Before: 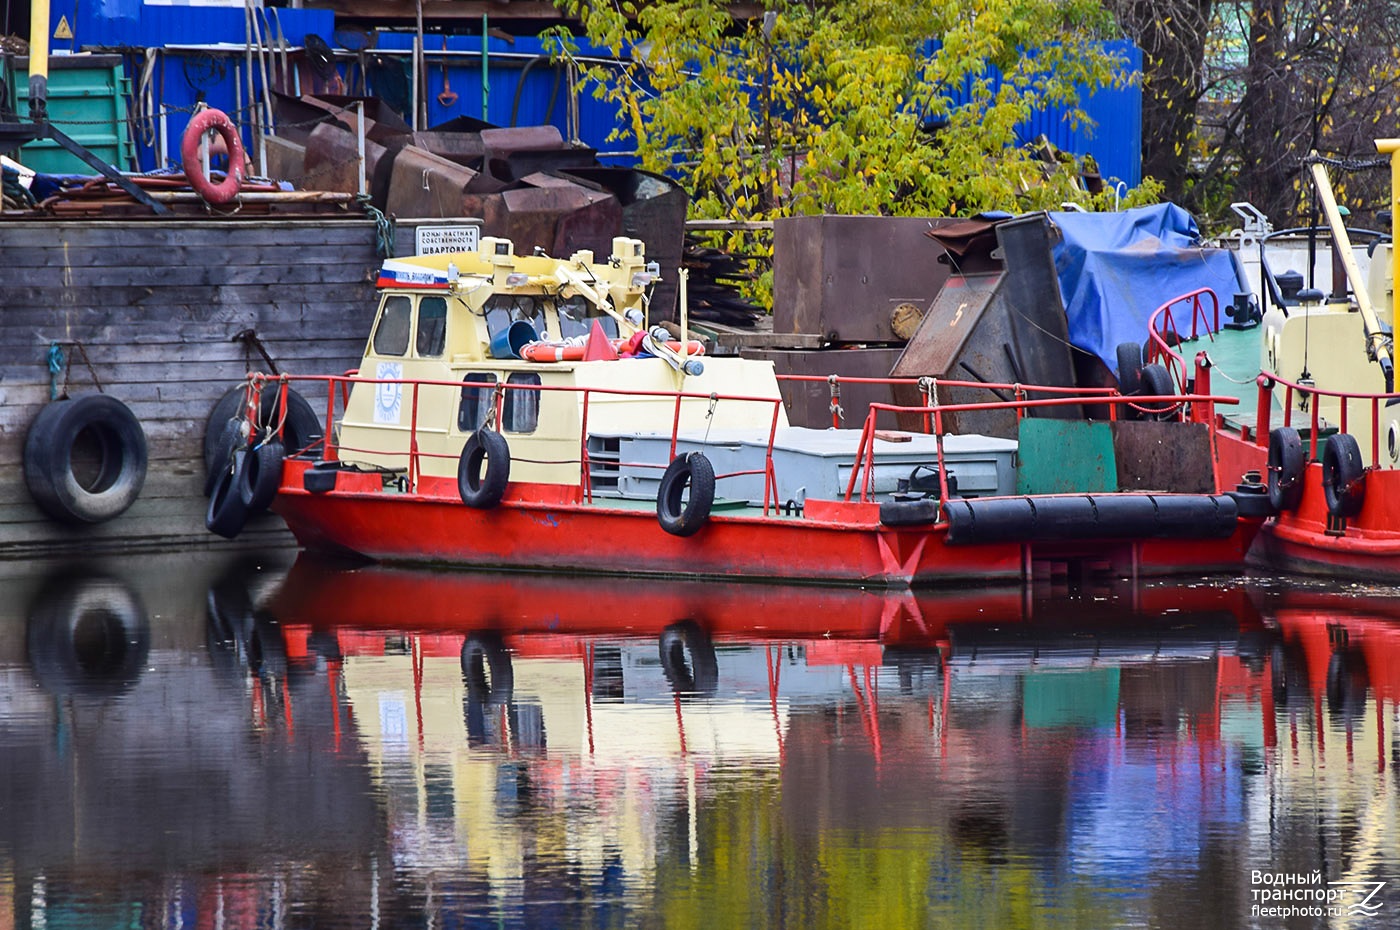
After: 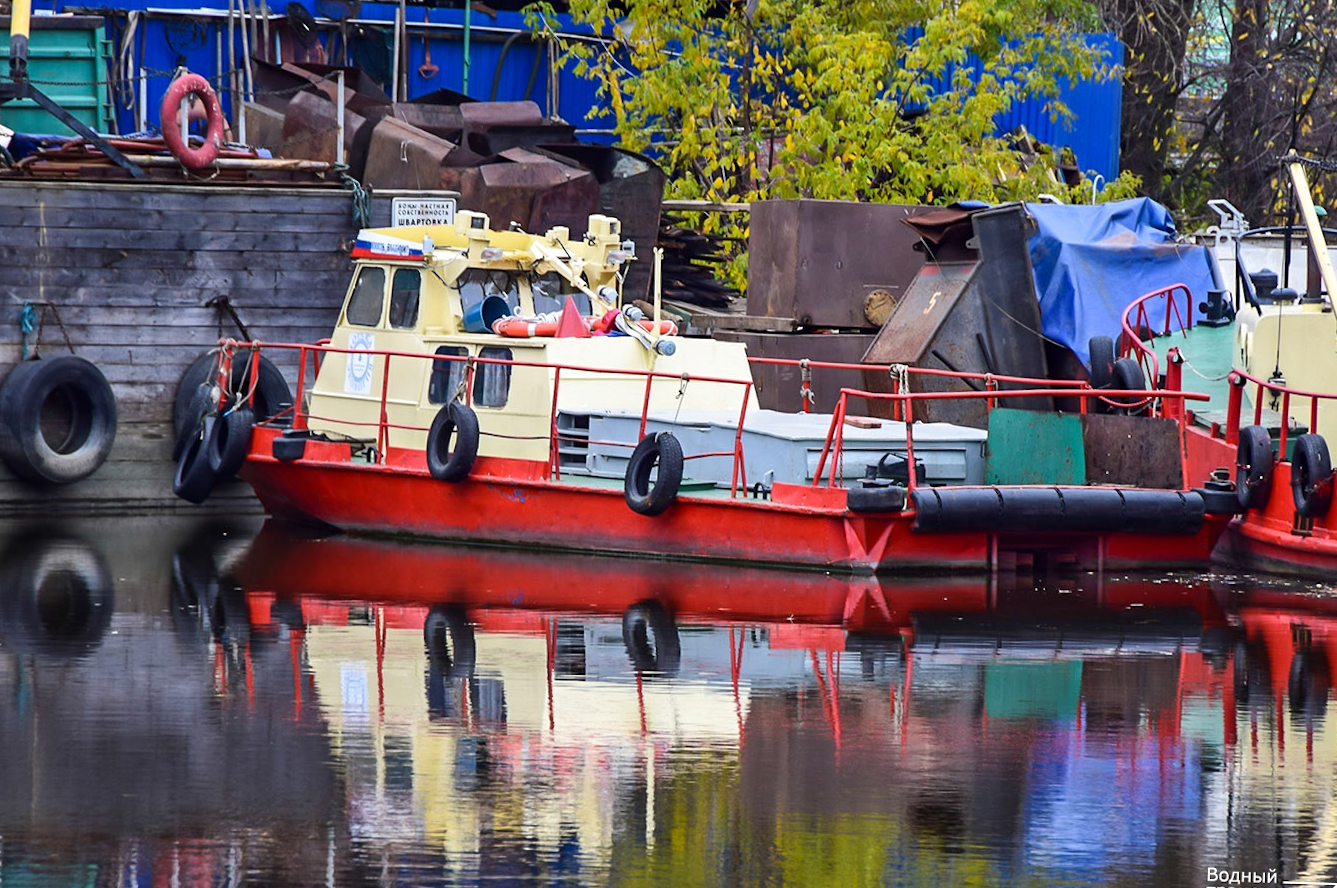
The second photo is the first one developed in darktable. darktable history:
crop and rotate: angle -1.79°
contrast equalizer: octaves 7, y [[0.528, 0.548, 0.563, 0.562, 0.546, 0.526], [0.55 ×6], [0 ×6], [0 ×6], [0 ×6]], mix 0.15
